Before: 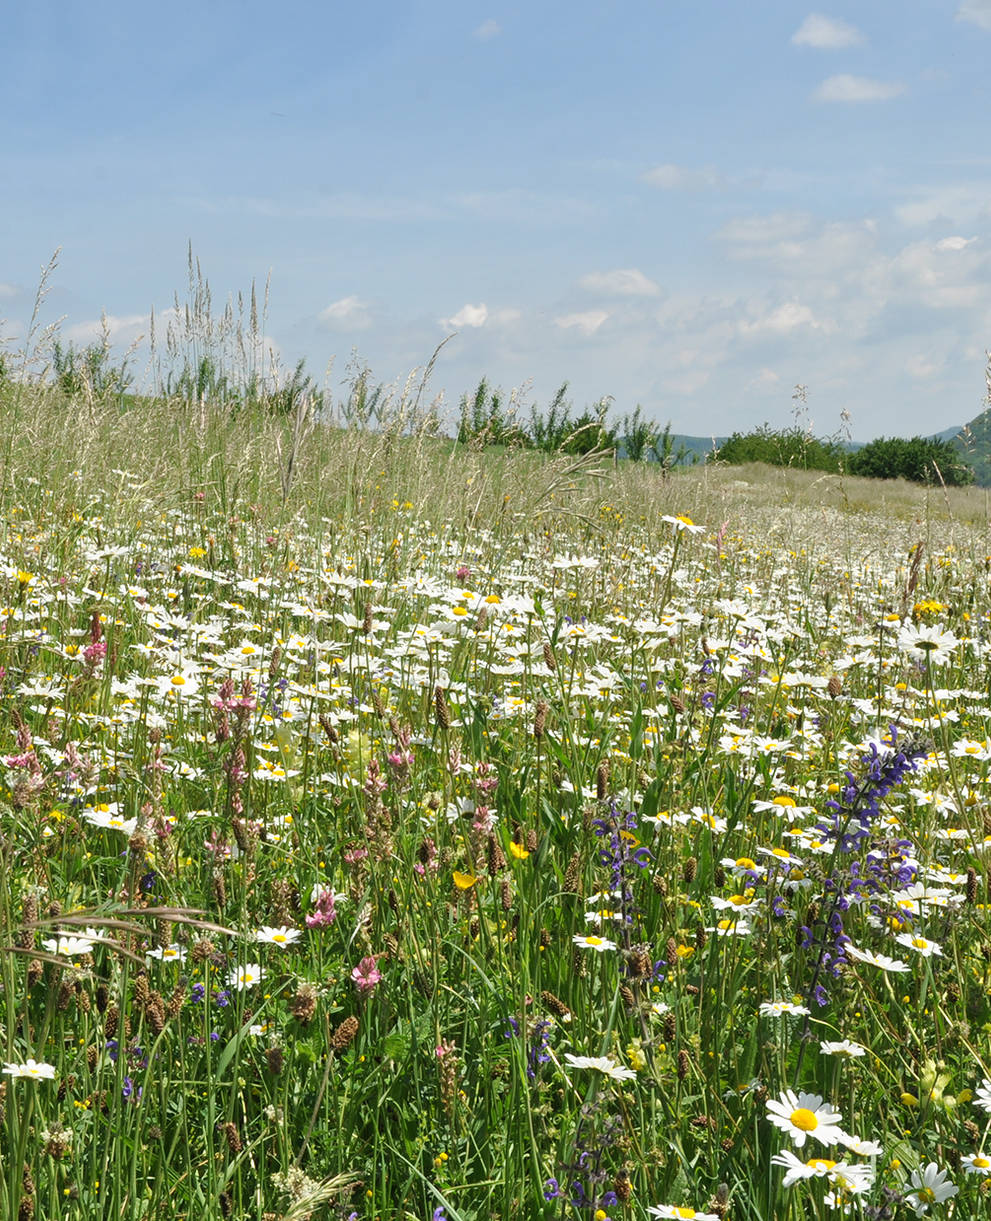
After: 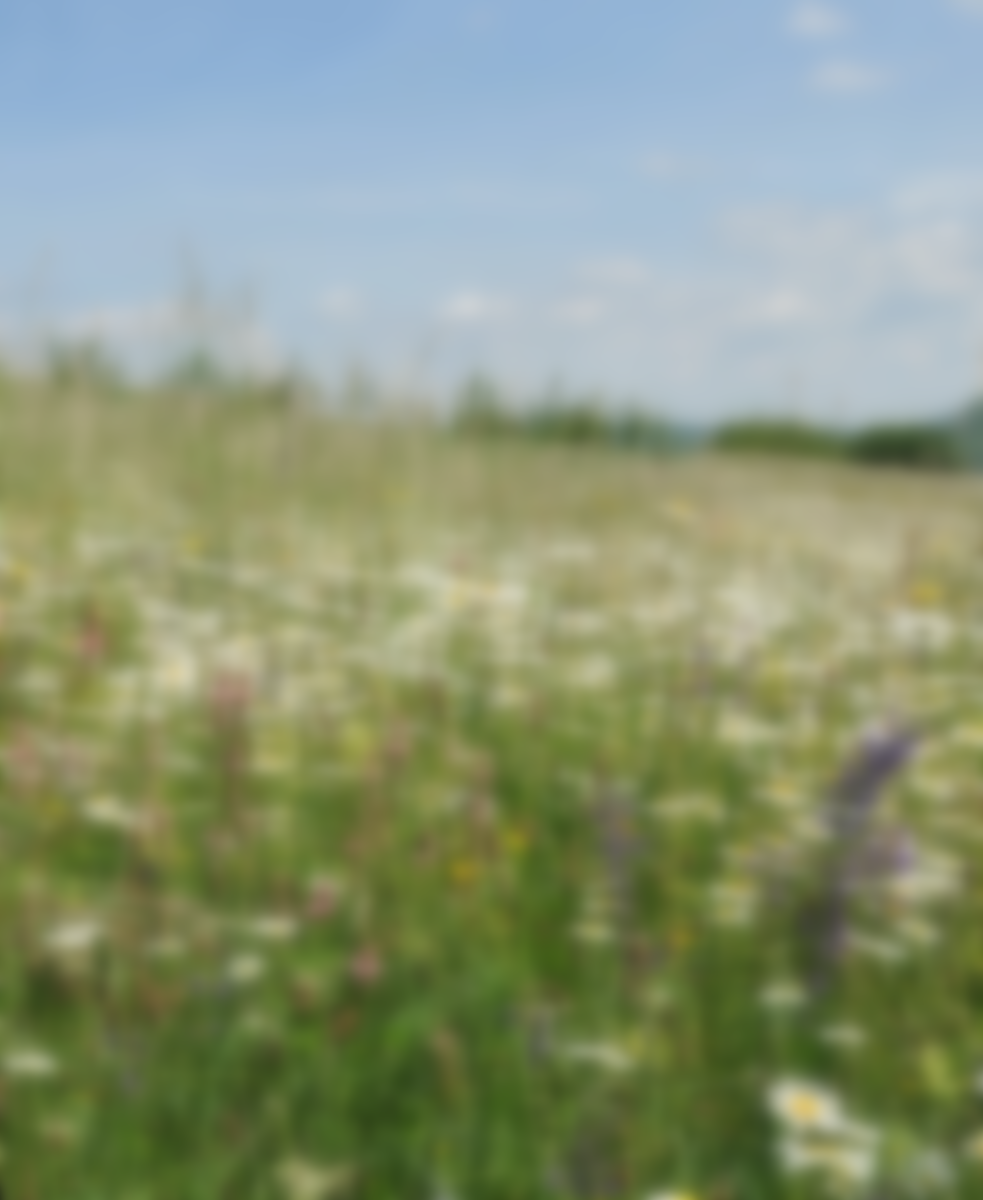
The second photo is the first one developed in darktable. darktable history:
lowpass: on, module defaults
rotate and perspective: rotation -0.45°, automatic cropping original format, crop left 0.008, crop right 0.992, crop top 0.012, crop bottom 0.988
